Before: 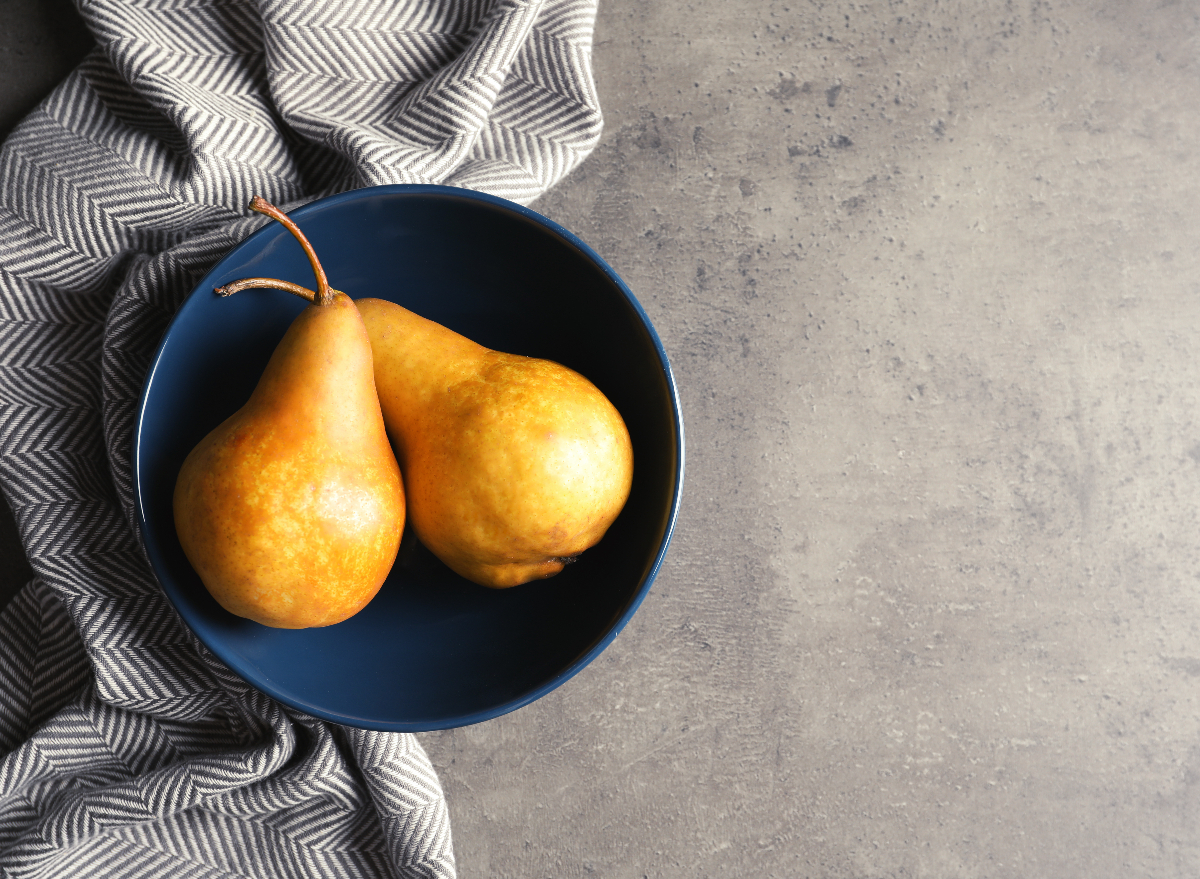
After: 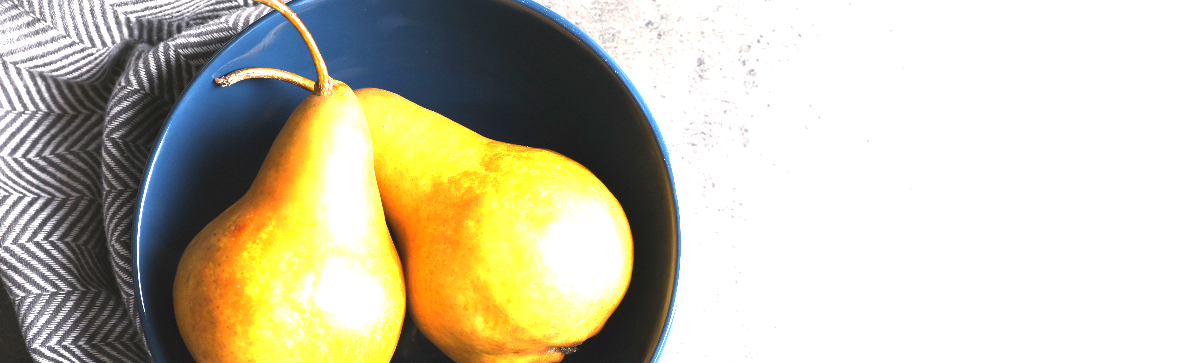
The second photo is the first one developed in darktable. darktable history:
exposure: exposure 1.989 EV, compensate highlight preservation false
crop and rotate: top 23.97%, bottom 34.72%
tone curve: preserve colors none
